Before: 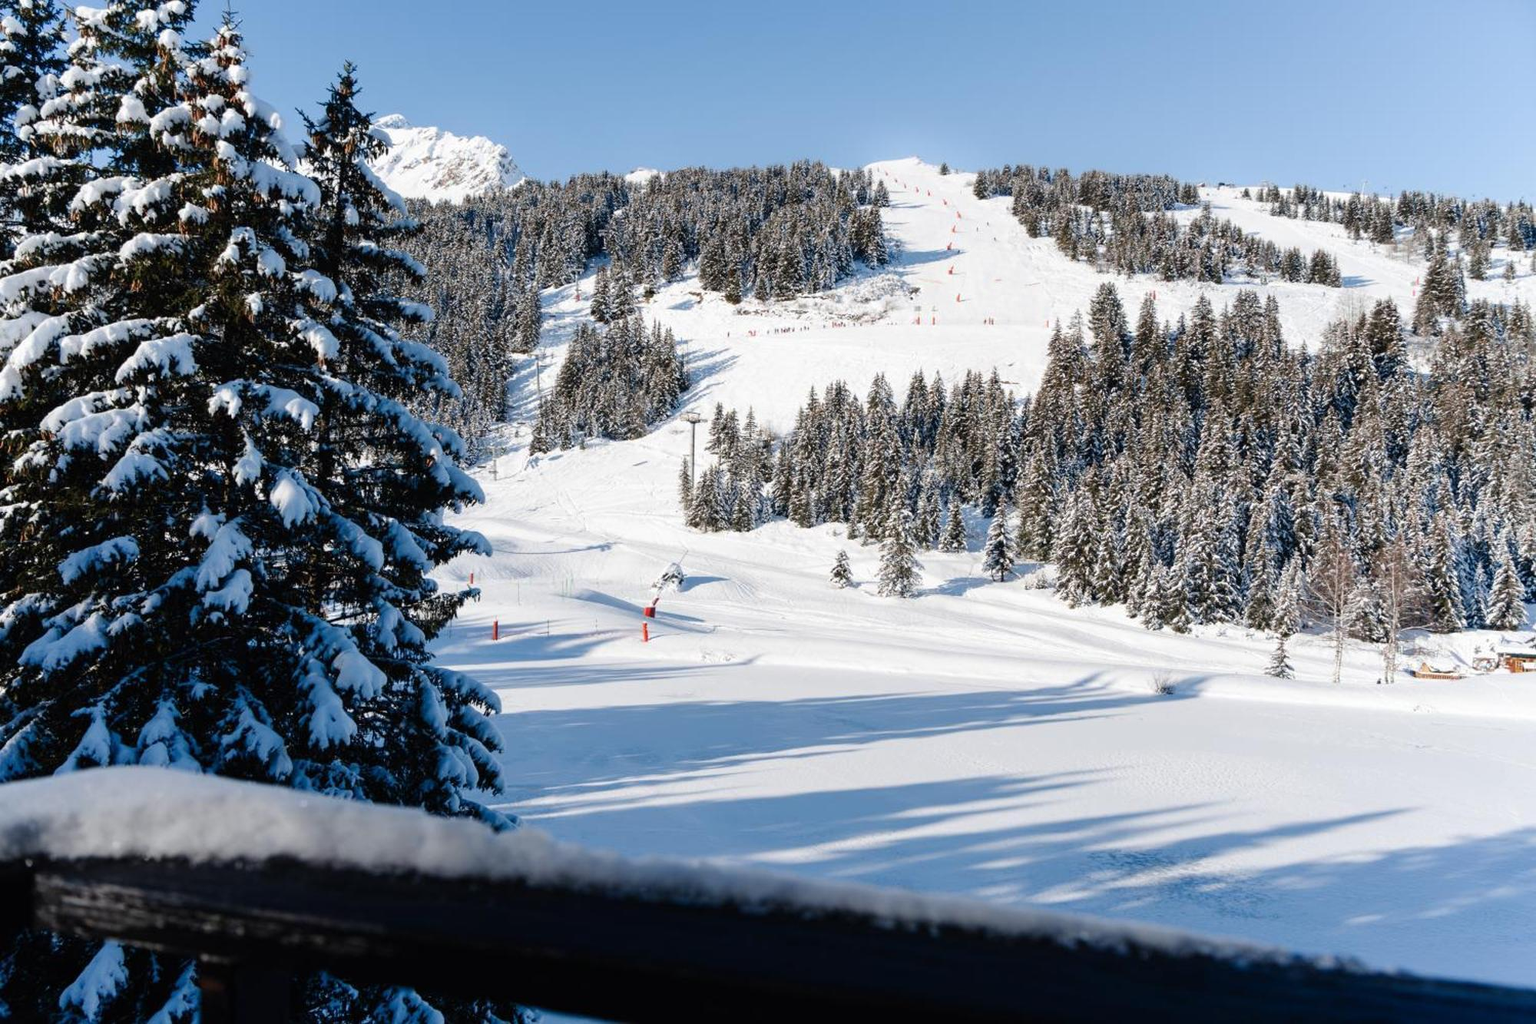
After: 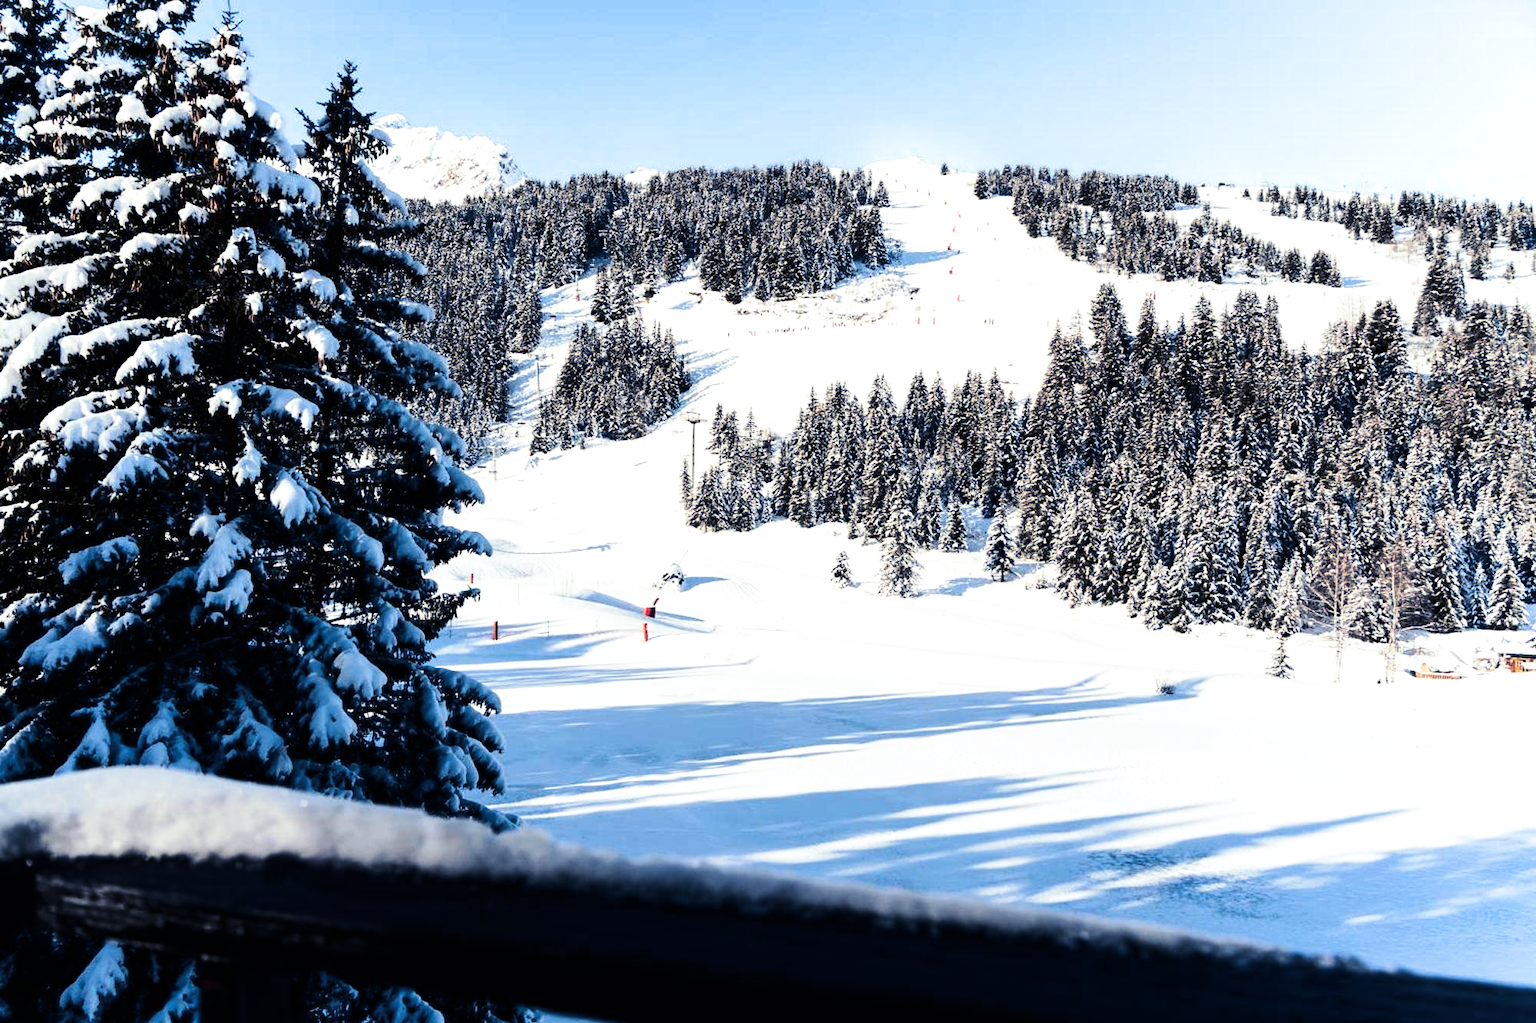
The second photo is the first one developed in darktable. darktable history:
split-toning: shadows › hue 230.4°
white balance: emerald 1
contrast brightness saturation: contrast 0.32, brightness -0.08, saturation 0.17
exposure: exposure 0.4 EV, compensate highlight preservation false
